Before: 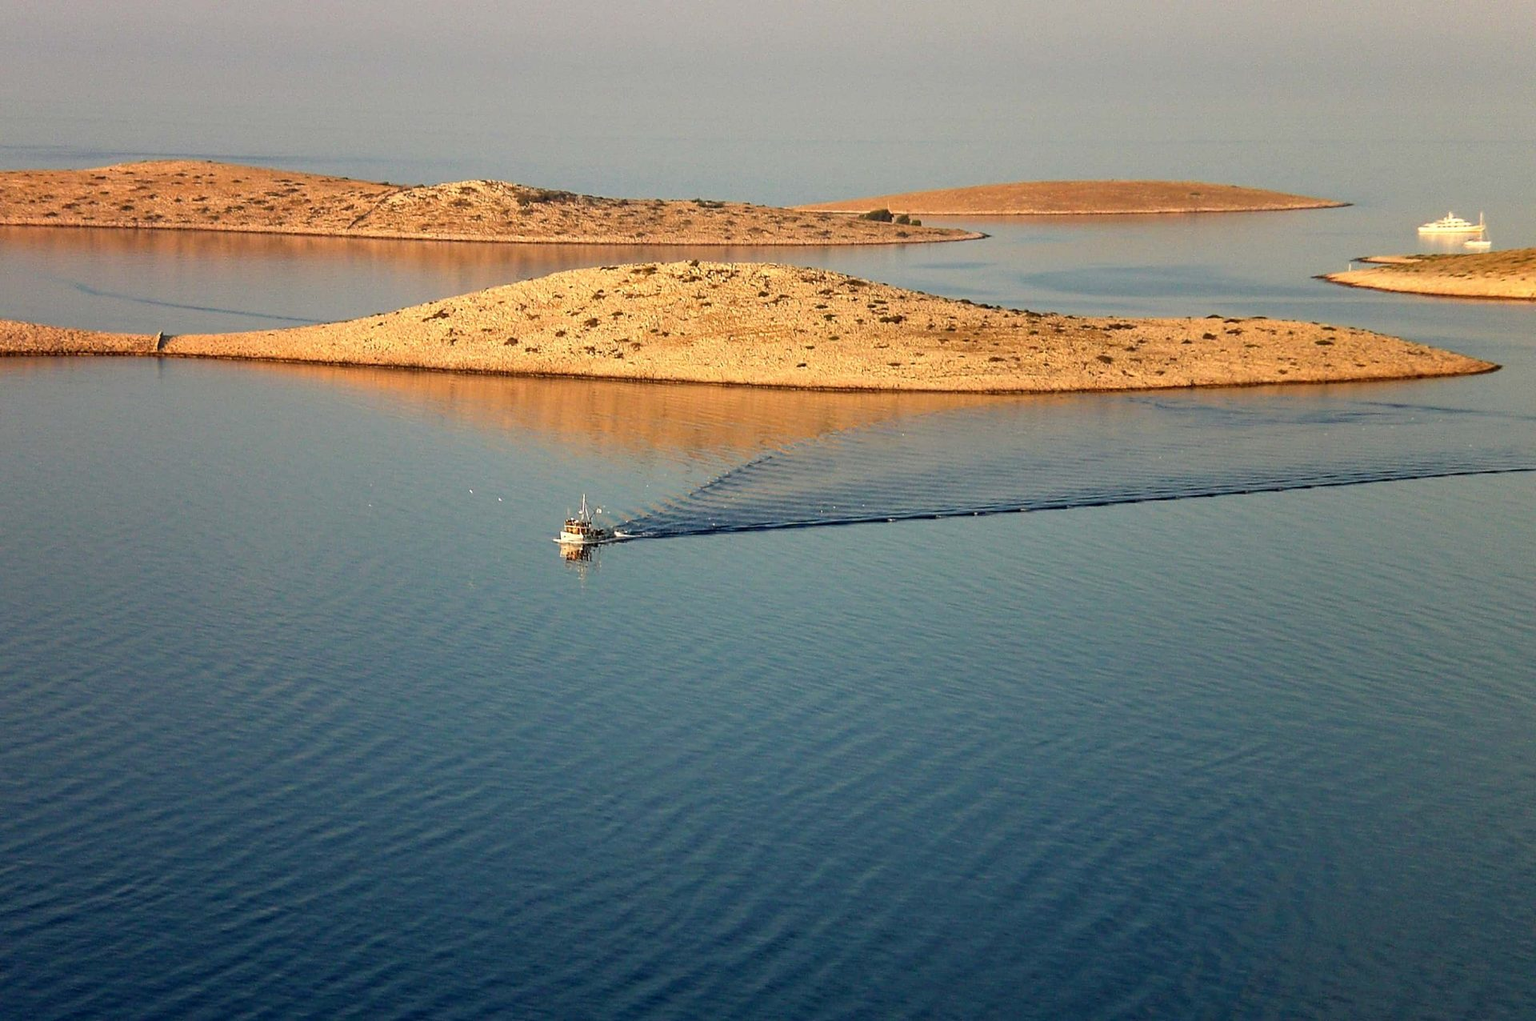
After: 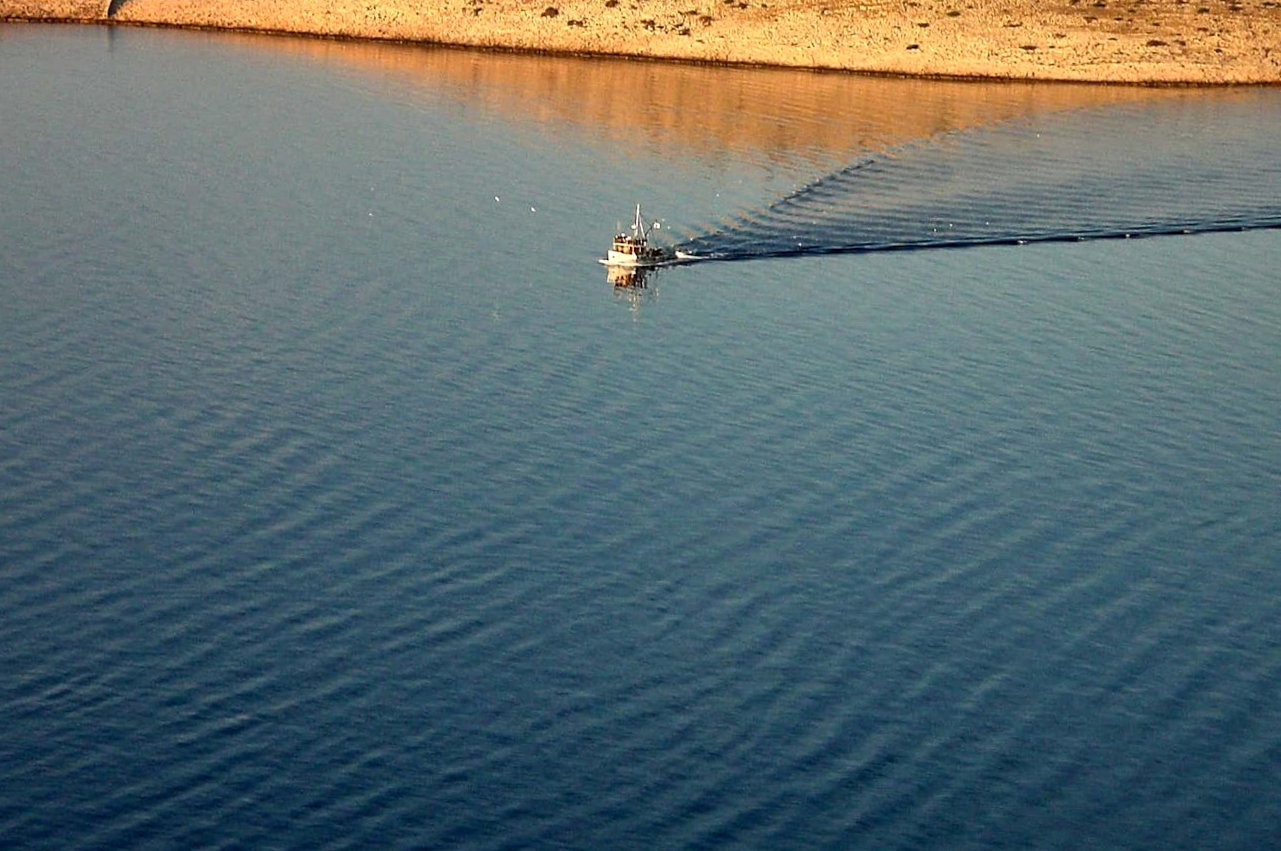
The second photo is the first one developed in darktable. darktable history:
local contrast: mode bilateral grid, contrast 20, coarseness 50, detail 141%, midtone range 0.2
crop and rotate: angle -0.82°, left 3.85%, top 31.828%, right 27.992%
contrast equalizer: y [[0.5 ×6], [0.5 ×6], [0.975, 0.964, 0.925, 0.865, 0.793, 0.721], [0 ×6], [0 ×6]]
